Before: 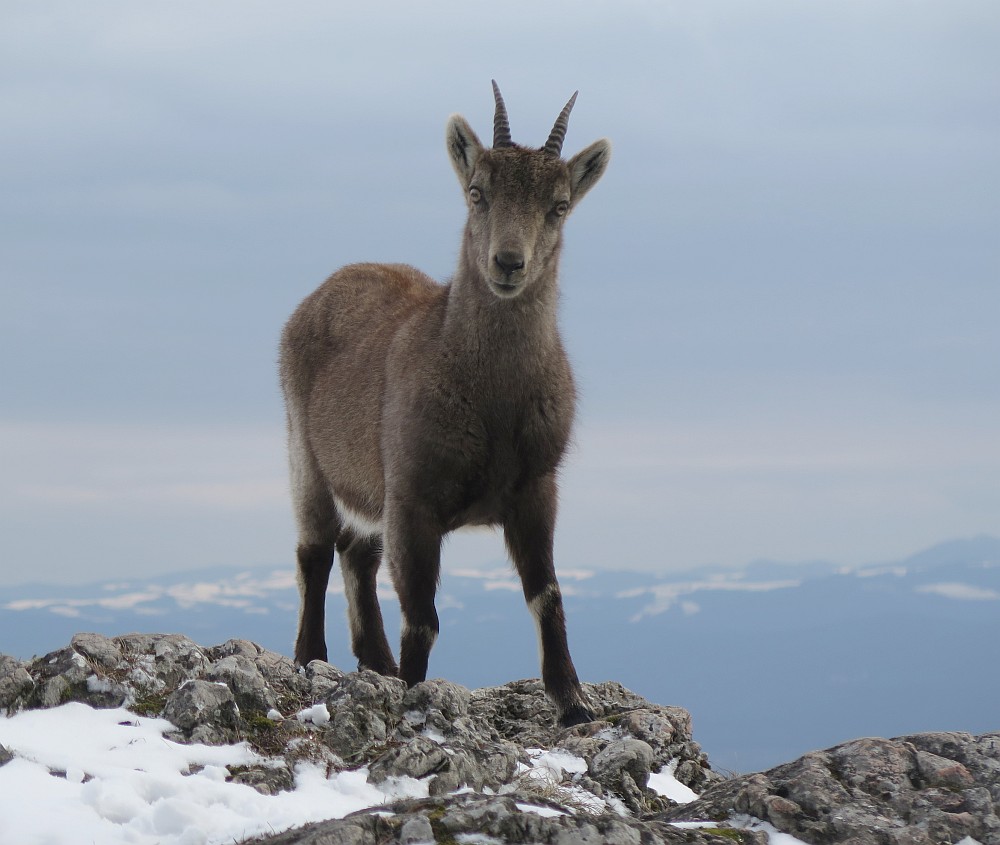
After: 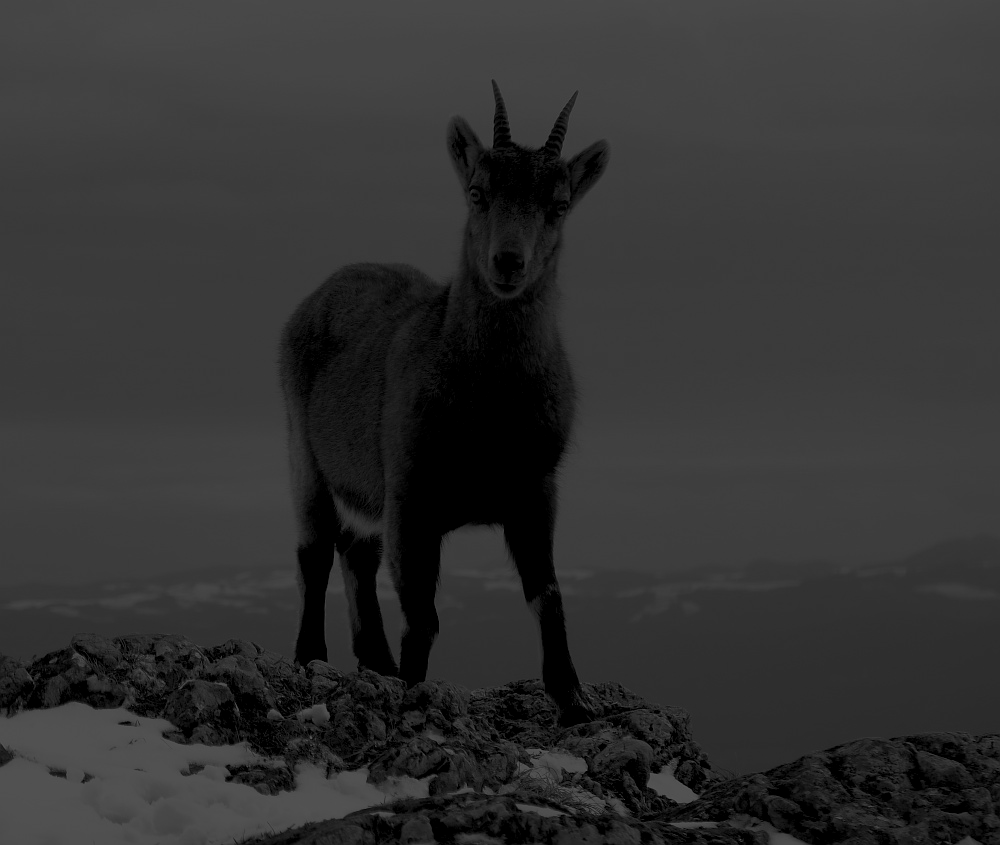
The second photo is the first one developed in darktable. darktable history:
monochrome: on, module defaults
colorize: hue 90°, saturation 19%, lightness 1.59%, version 1
tone curve: curves: ch0 [(0, 0) (0.058, 0.027) (0.214, 0.183) (0.304, 0.288) (0.561, 0.554) (0.687, 0.677) (0.768, 0.768) (0.858, 0.861) (0.986, 0.957)]; ch1 [(0, 0) (0.172, 0.123) (0.312, 0.296) (0.437, 0.429) (0.471, 0.469) (0.502, 0.5) (0.513, 0.515) (0.583, 0.604) (0.631, 0.659) (0.703, 0.721) (0.889, 0.924) (1, 1)]; ch2 [(0, 0) (0.411, 0.424) (0.485, 0.497) (0.502, 0.5) (0.517, 0.511) (0.566, 0.573) (0.622, 0.613) (0.709, 0.677) (1, 1)], color space Lab, independent channels, preserve colors none
